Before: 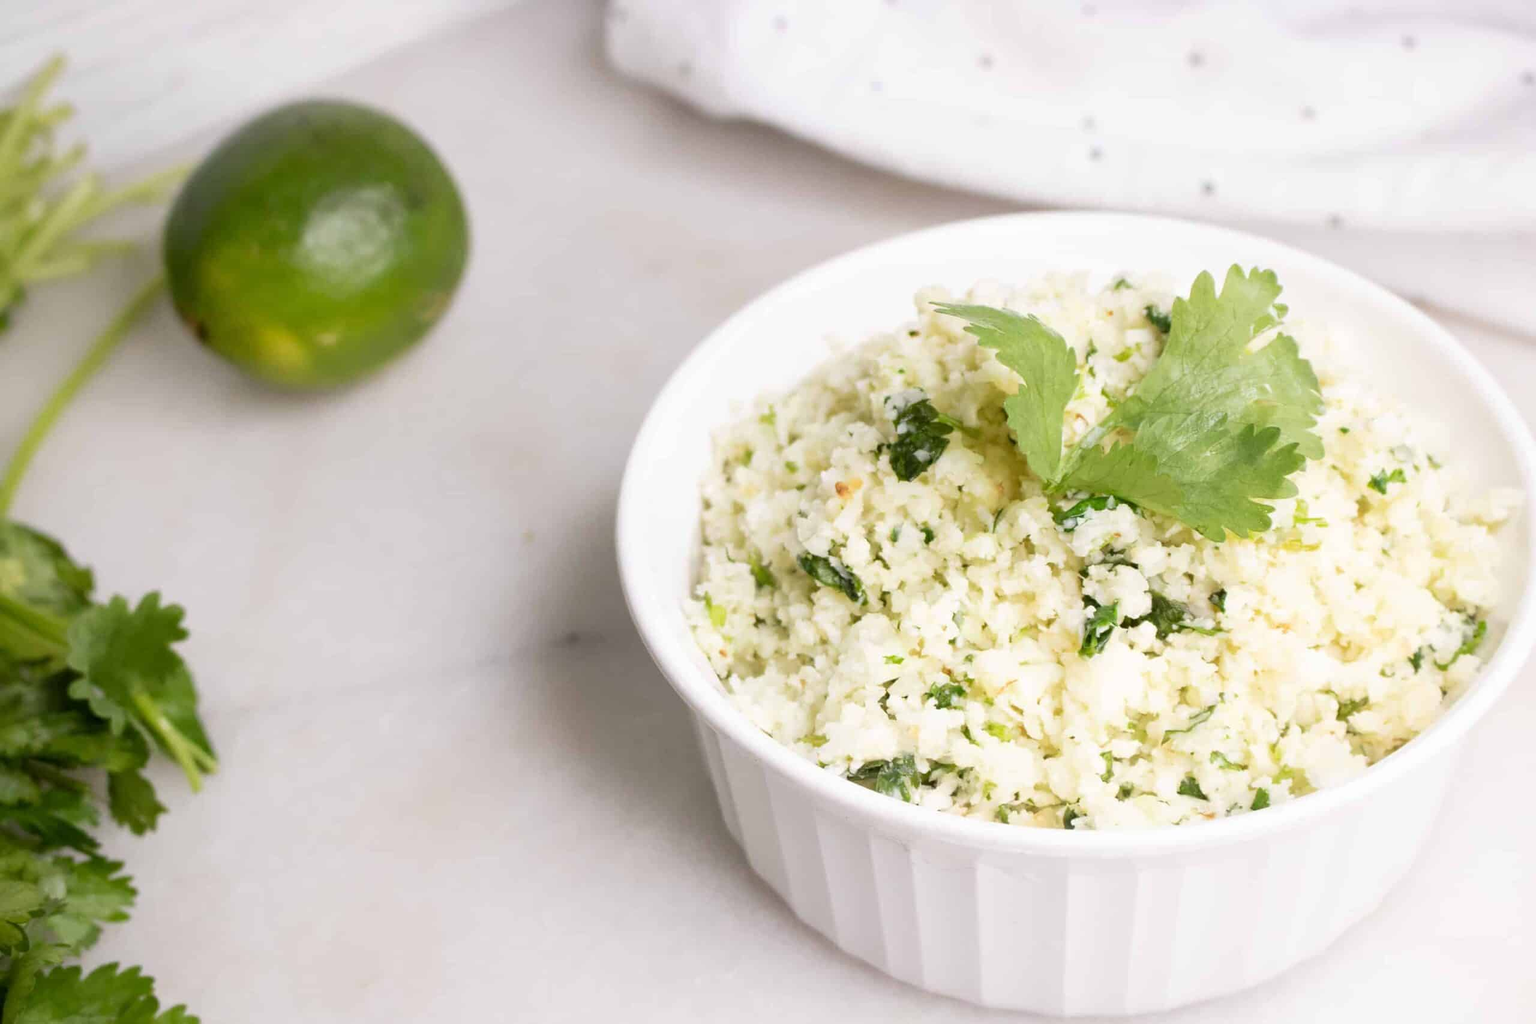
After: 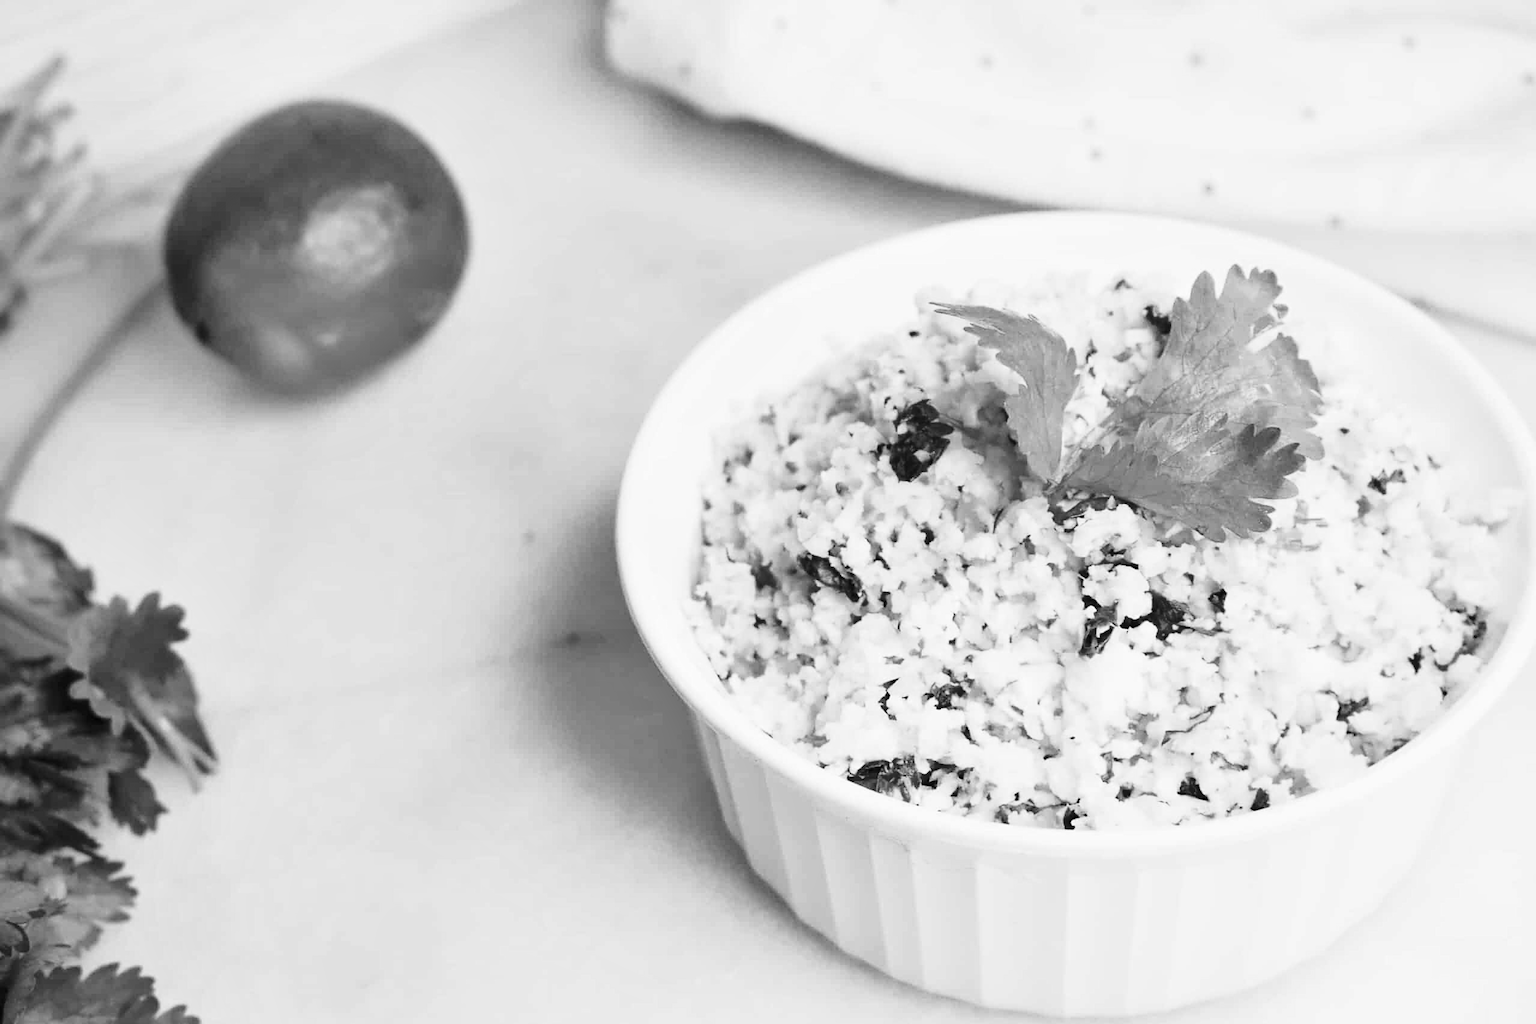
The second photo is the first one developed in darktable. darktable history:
base curve: curves: ch0 [(0, 0) (0.028, 0.03) (0.121, 0.232) (0.46, 0.748) (0.859, 0.968) (1, 1)]
shadows and highlights: low approximation 0.01, soften with gaussian
color calibration: output gray [0.246, 0.254, 0.501, 0], x 0.341, y 0.355, temperature 5153.4 K
sharpen: amount 0.215
